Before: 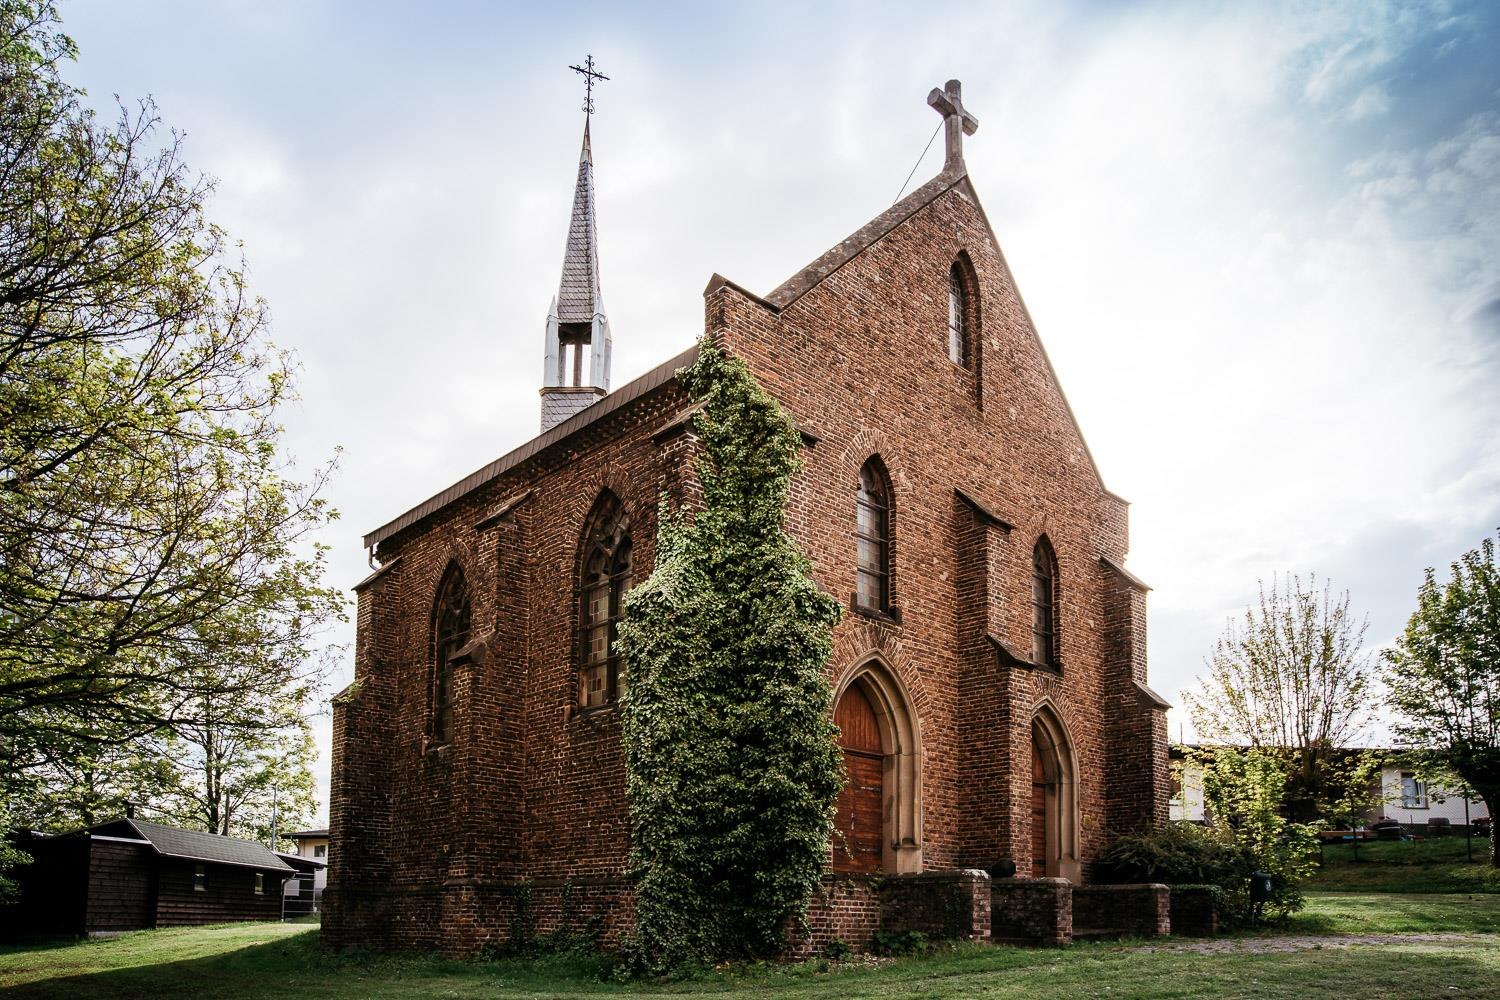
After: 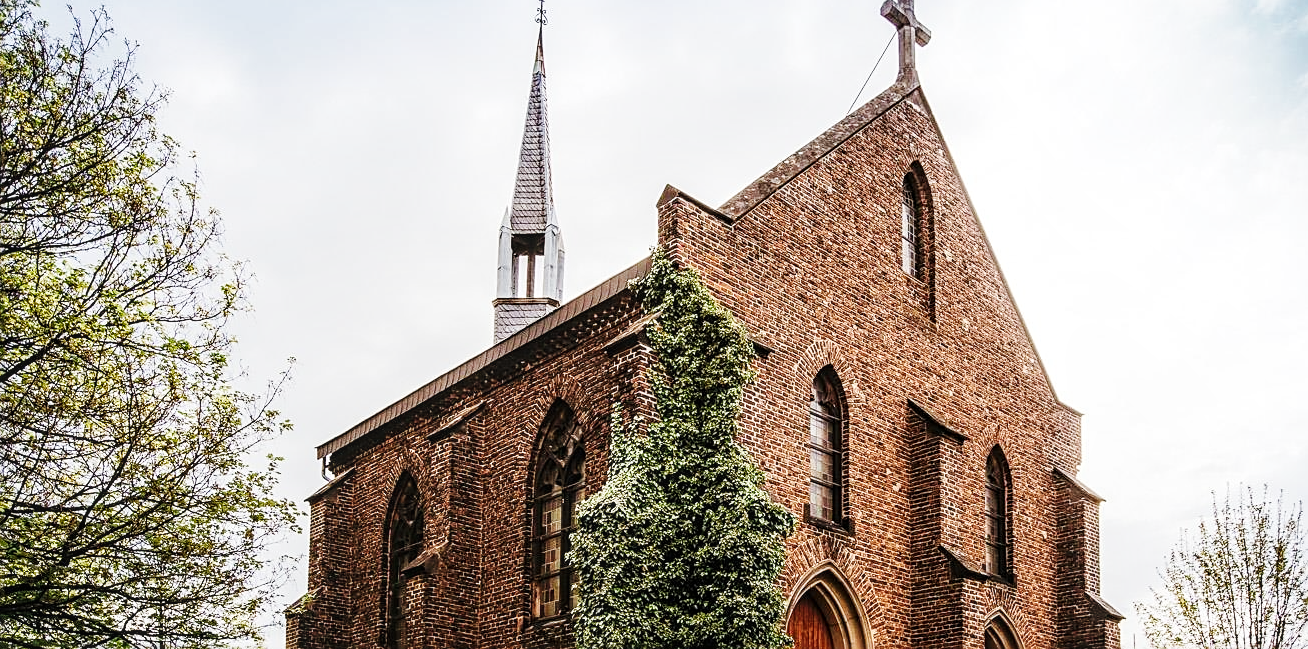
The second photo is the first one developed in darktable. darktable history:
sharpen: on, module defaults
local contrast: detail 130%
crop: left 3.148%, top 8.993%, right 9.65%, bottom 26.045%
base curve: curves: ch0 [(0, 0) (0.032, 0.025) (0.121, 0.166) (0.206, 0.329) (0.605, 0.79) (1, 1)], preserve colors none
